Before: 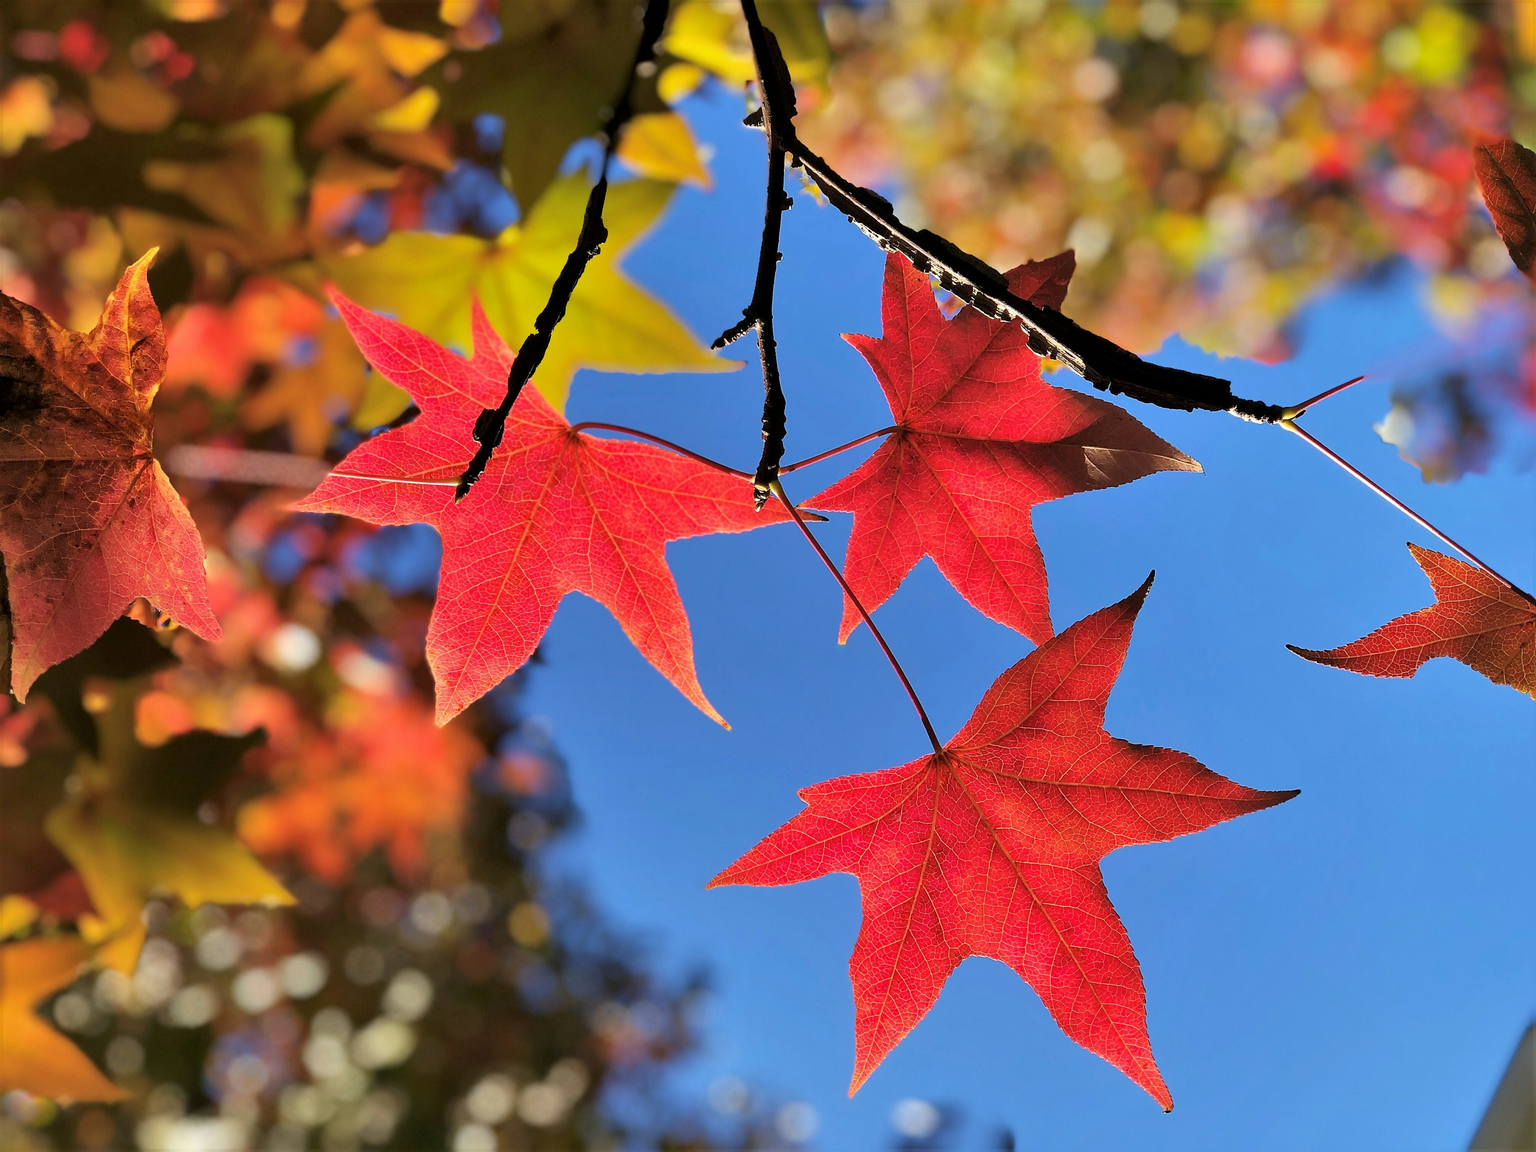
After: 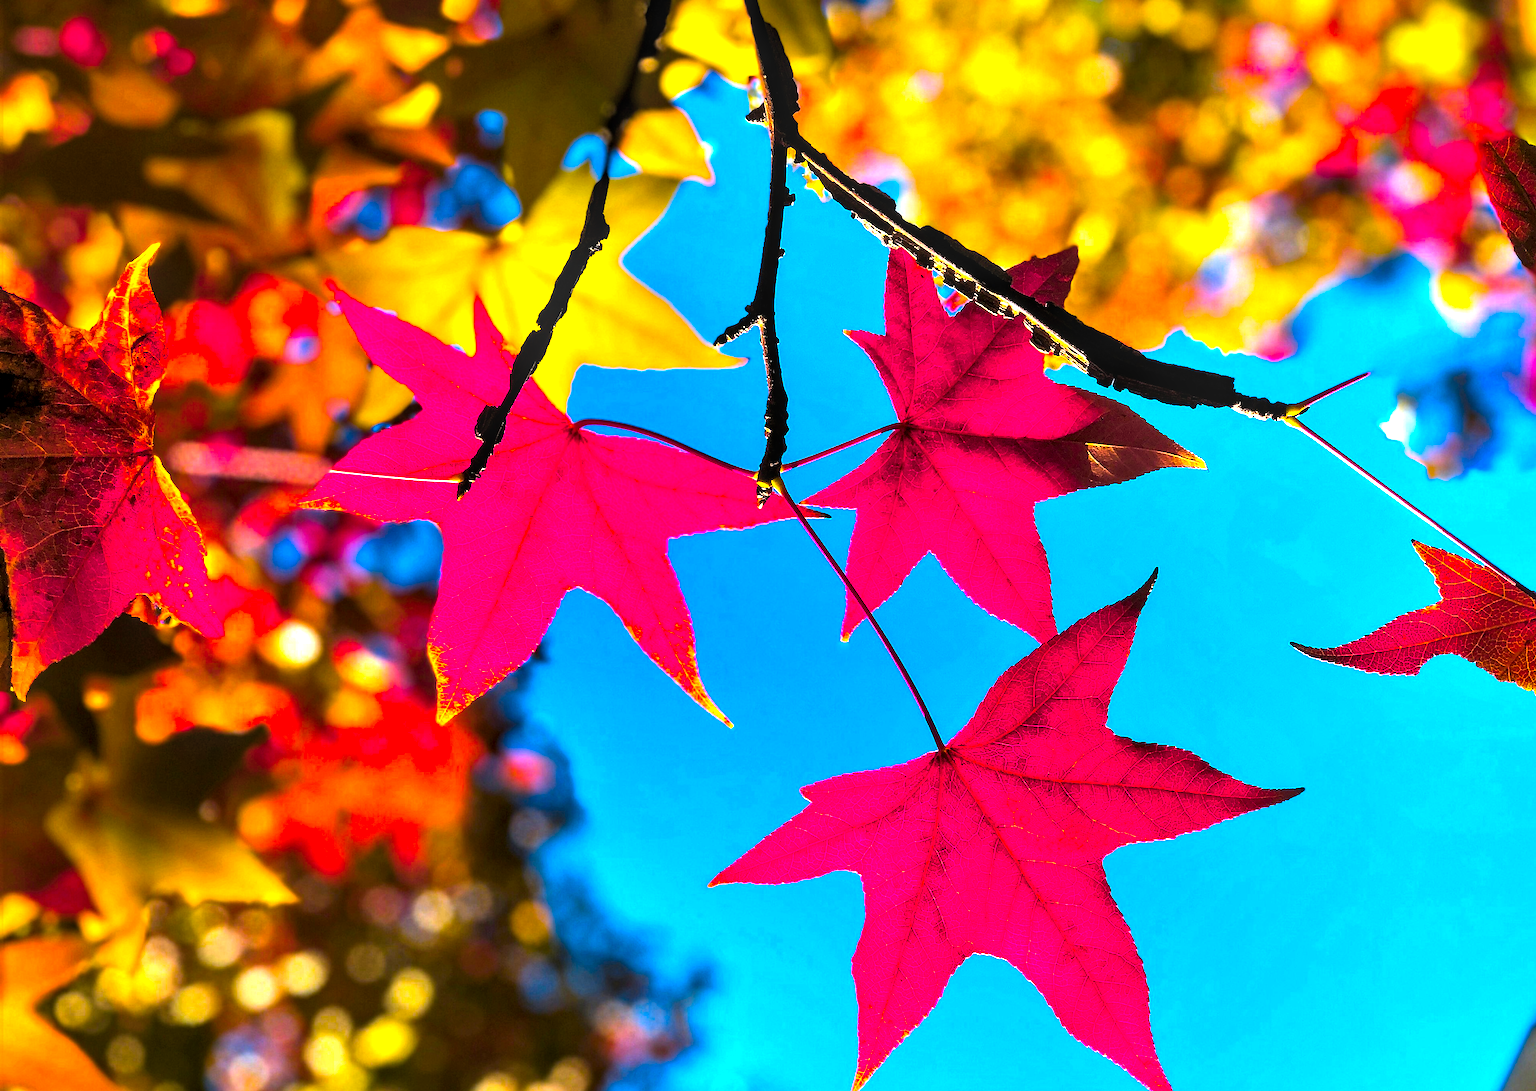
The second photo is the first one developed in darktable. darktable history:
crop: top 0.448%, right 0.264%, bottom 5.045%
color balance rgb: linear chroma grading › highlights 100%, linear chroma grading › global chroma 23.41%, perceptual saturation grading › global saturation 35.38%, hue shift -10.68°, perceptual brilliance grading › highlights 47.25%, perceptual brilliance grading › mid-tones 22.2%, perceptual brilliance grading › shadows -5.93%
color zones: curves: ch0 [(0, 0.613) (0.01, 0.613) (0.245, 0.448) (0.498, 0.529) (0.642, 0.665) (0.879, 0.777) (0.99, 0.613)]; ch1 [(0, 0) (0.143, 0) (0.286, 0) (0.429, 0) (0.571, 0) (0.714, 0) (0.857, 0)], mix -93.41%
local contrast: on, module defaults
